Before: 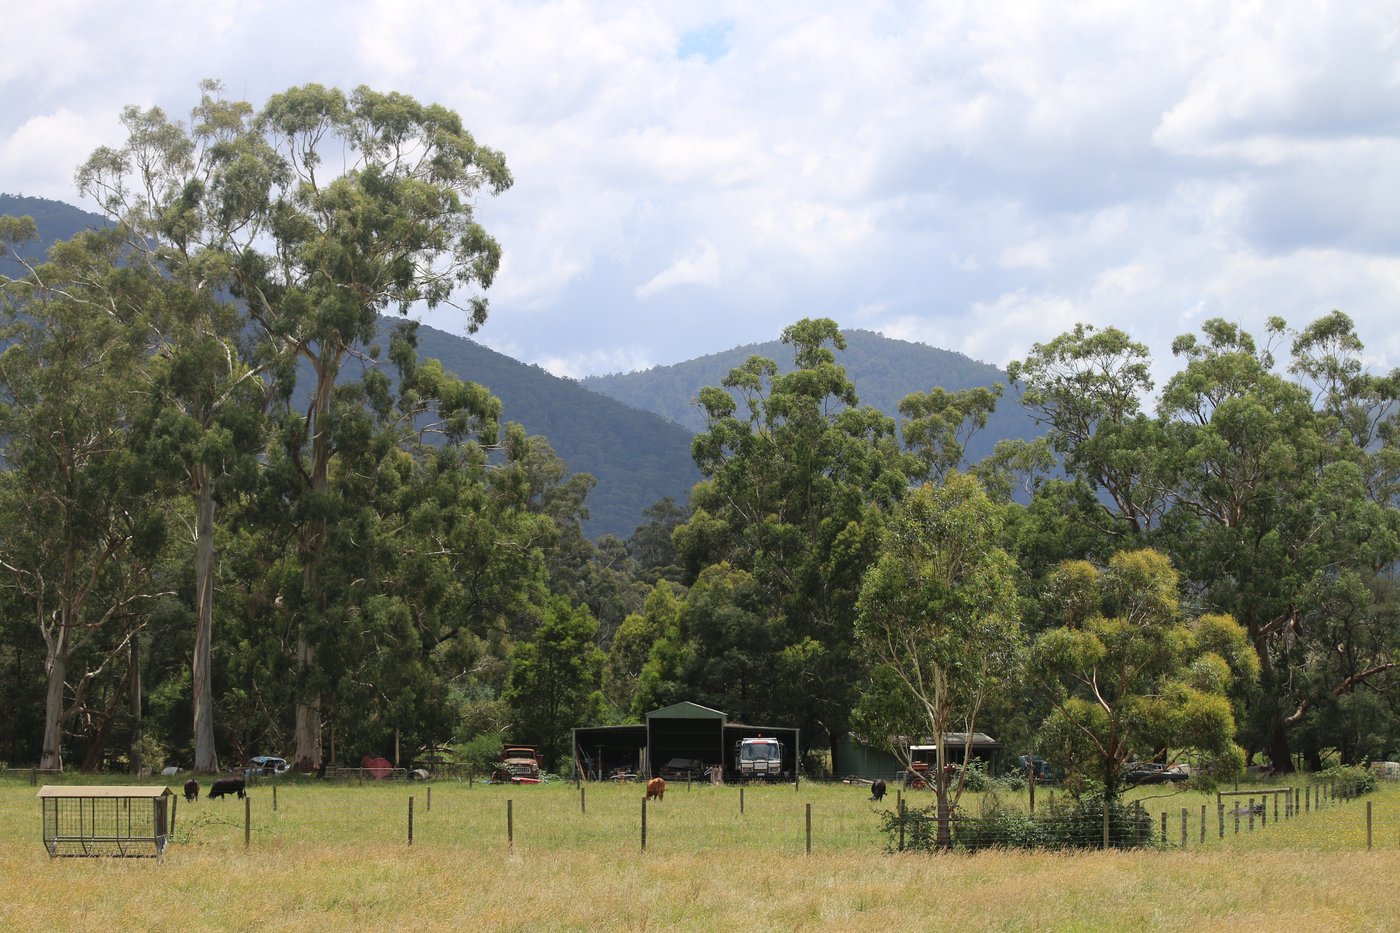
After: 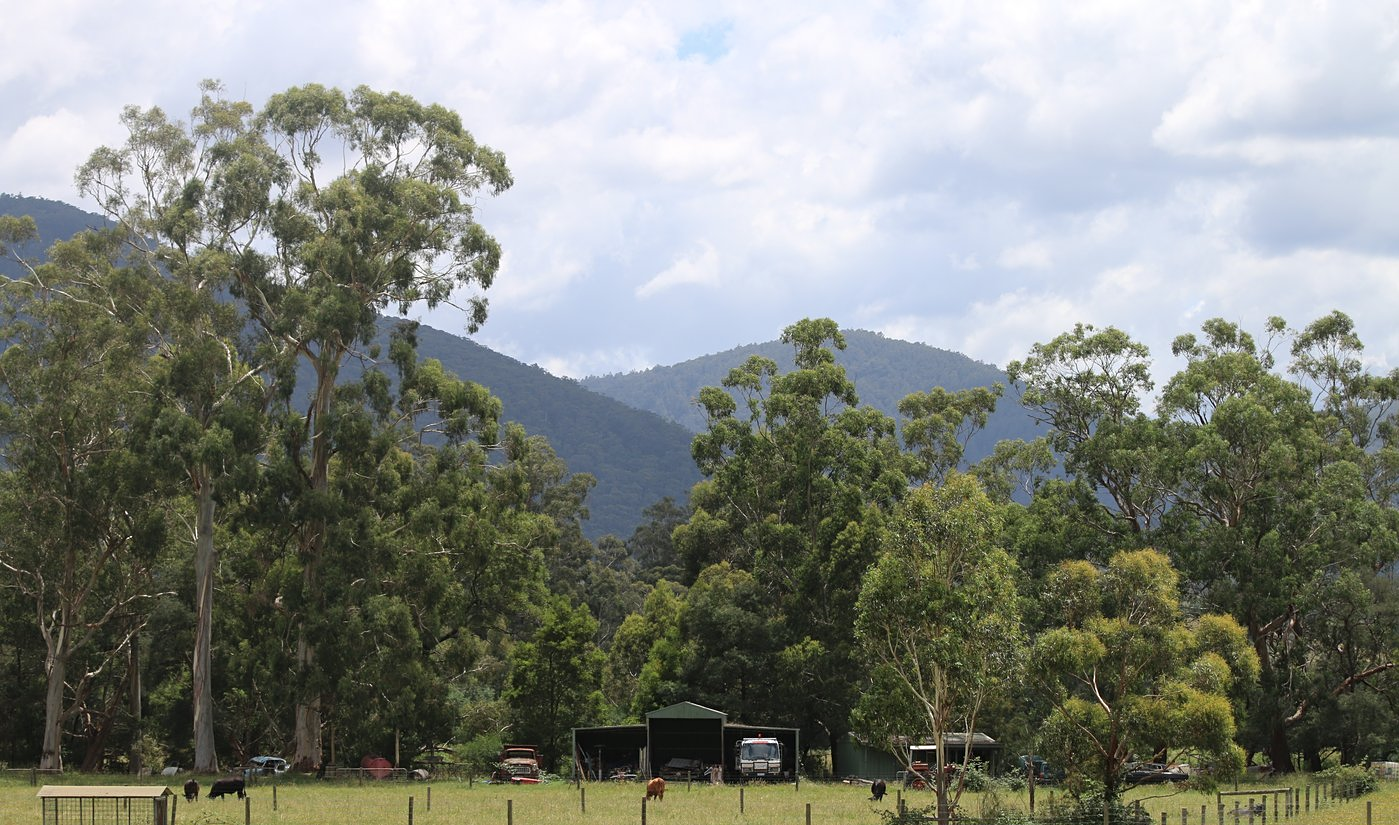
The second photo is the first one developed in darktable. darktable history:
crop and rotate: top 0%, bottom 11.49%
contrast brightness saturation: saturation -0.05
sharpen: amount 0.2
